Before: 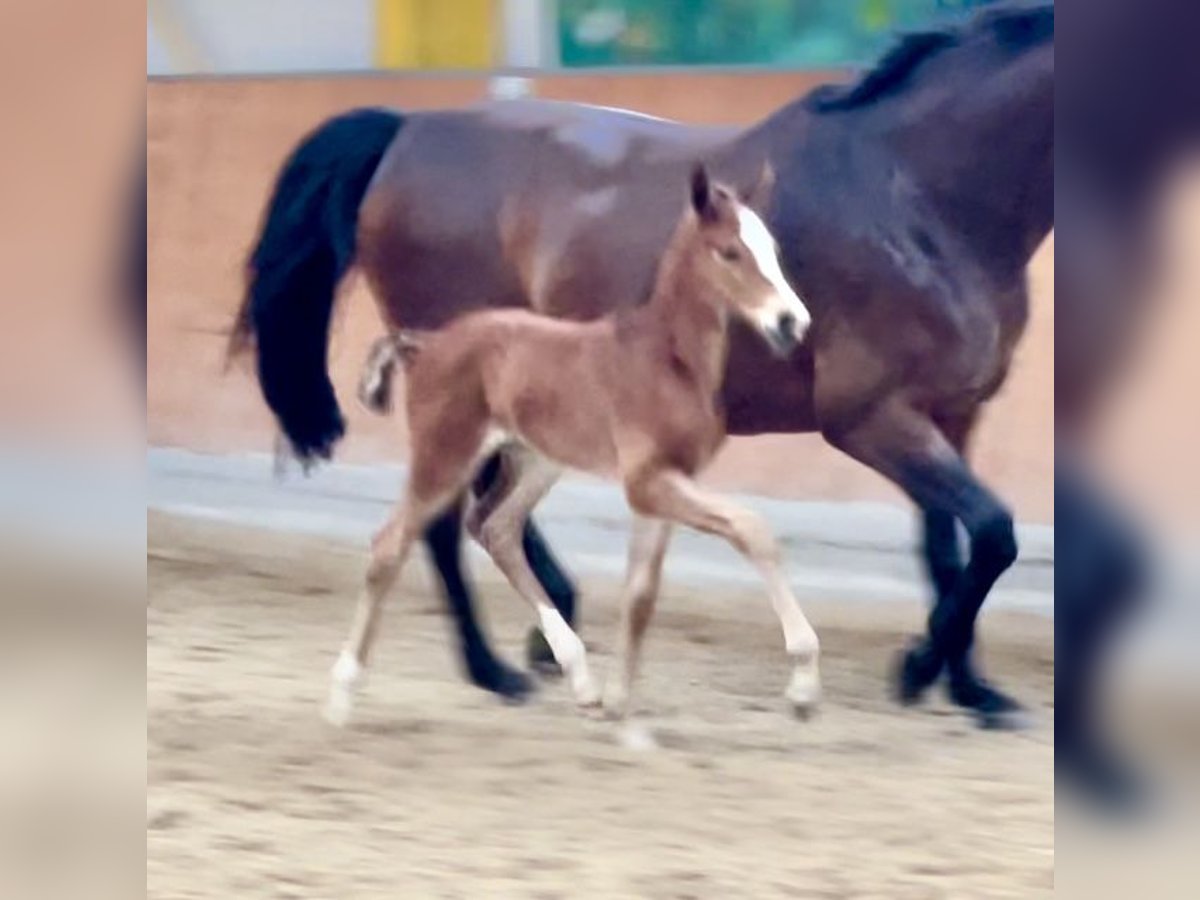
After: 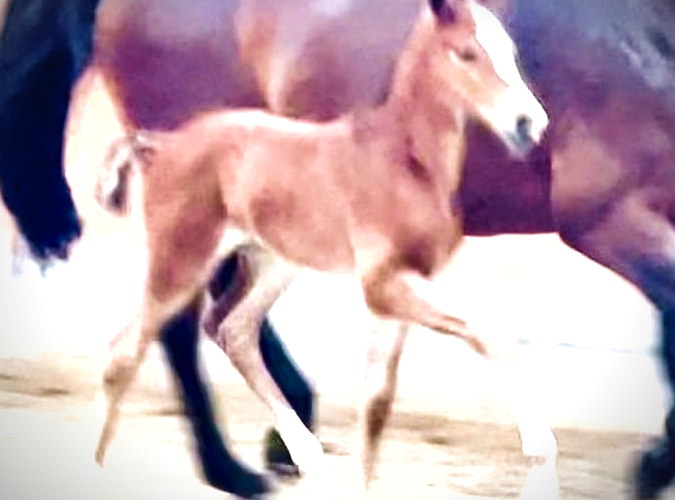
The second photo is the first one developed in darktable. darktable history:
exposure: black level correction 0, exposure 1.096 EV, compensate highlight preservation false
tone curve: curves: ch0 [(0, 0.01) (0.052, 0.045) (0.136, 0.133) (0.29, 0.332) (0.453, 0.531) (0.676, 0.751) (0.89, 0.919) (1, 1)]; ch1 [(0, 0) (0.094, 0.081) (0.285, 0.299) (0.385, 0.403) (0.446, 0.443) (0.495, 0.496) (0.544, 0.552) (0.589, 0.612) (0.722, 0.728) (1, 1)]; ch2 [(0, 0) (0.257, 0.217) (0.43, 0.421) (0.498, 0.507) (0.531, 0.544) (0.56, 0.579) (0.625, 0.642) (1, 1)], preserve colors none
crop and rotate: left 21.972%, top 22.221%, right 21.739%, bottom 22.147%
velvia: strength 45.29%
vignetting: fall-off start 89.18%, fall-off radius 43.01%, width/height ratio 1.156
shadows and highlights: shadows 13.82, white point adjustment 1.34, soften with gaussian
sharpen: on, module defaults
